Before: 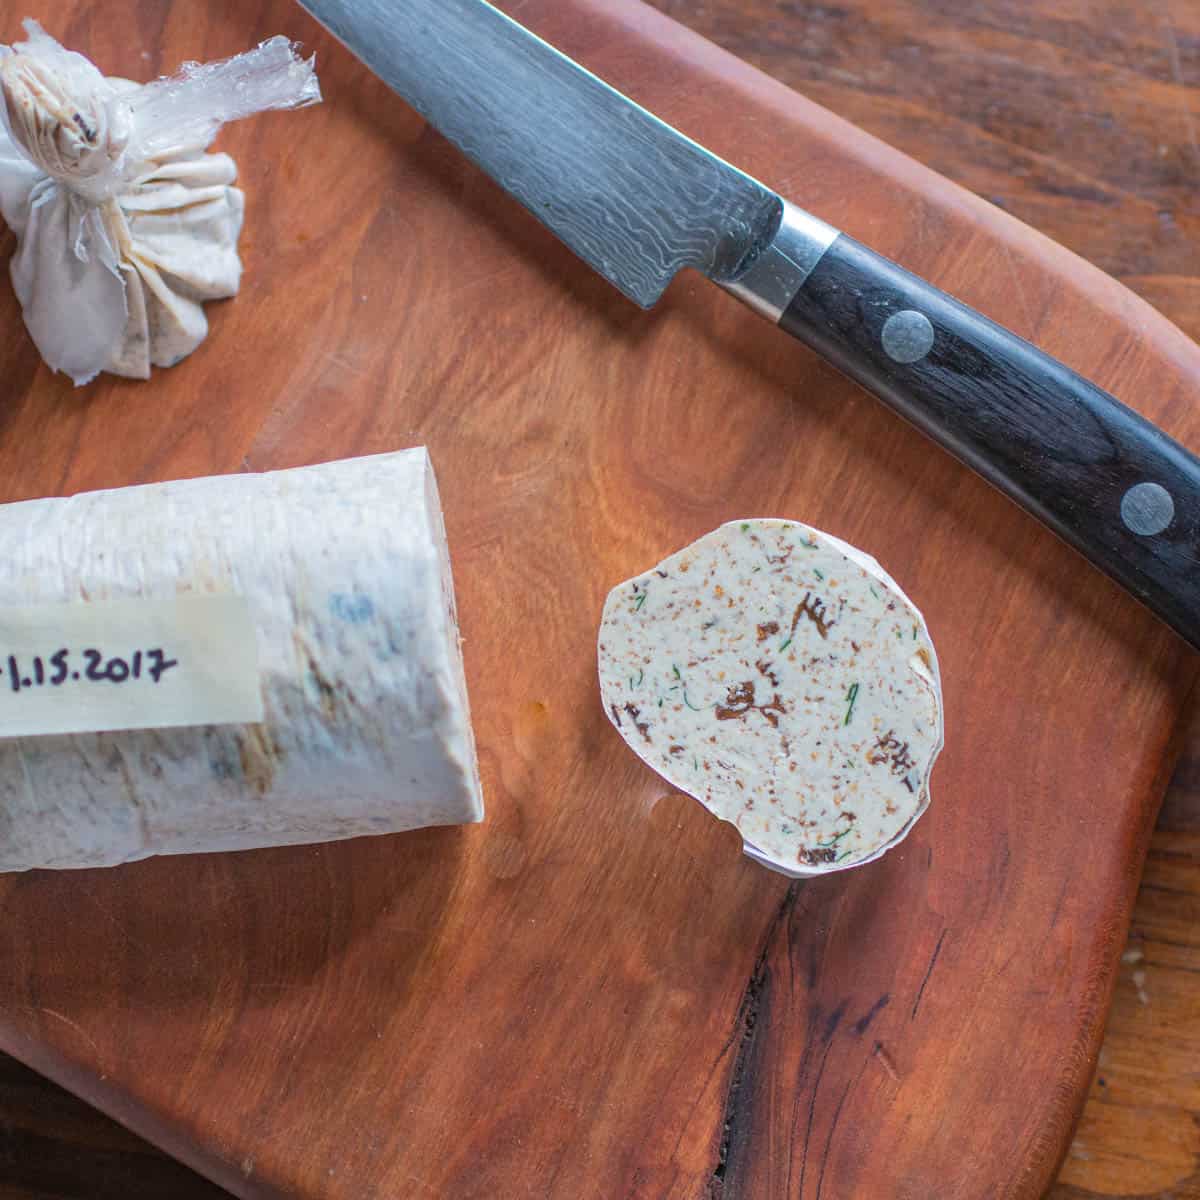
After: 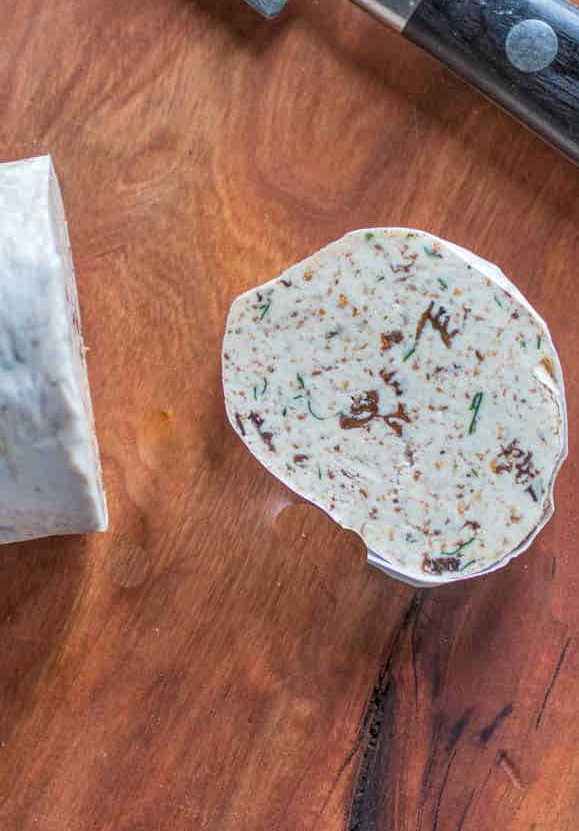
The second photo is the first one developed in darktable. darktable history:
shadows and highlights: soften with gaussian
crop: left 31.34%, top 24.315%, right 20.396%, bottom 6.381%
local contrast: on, module defaults
